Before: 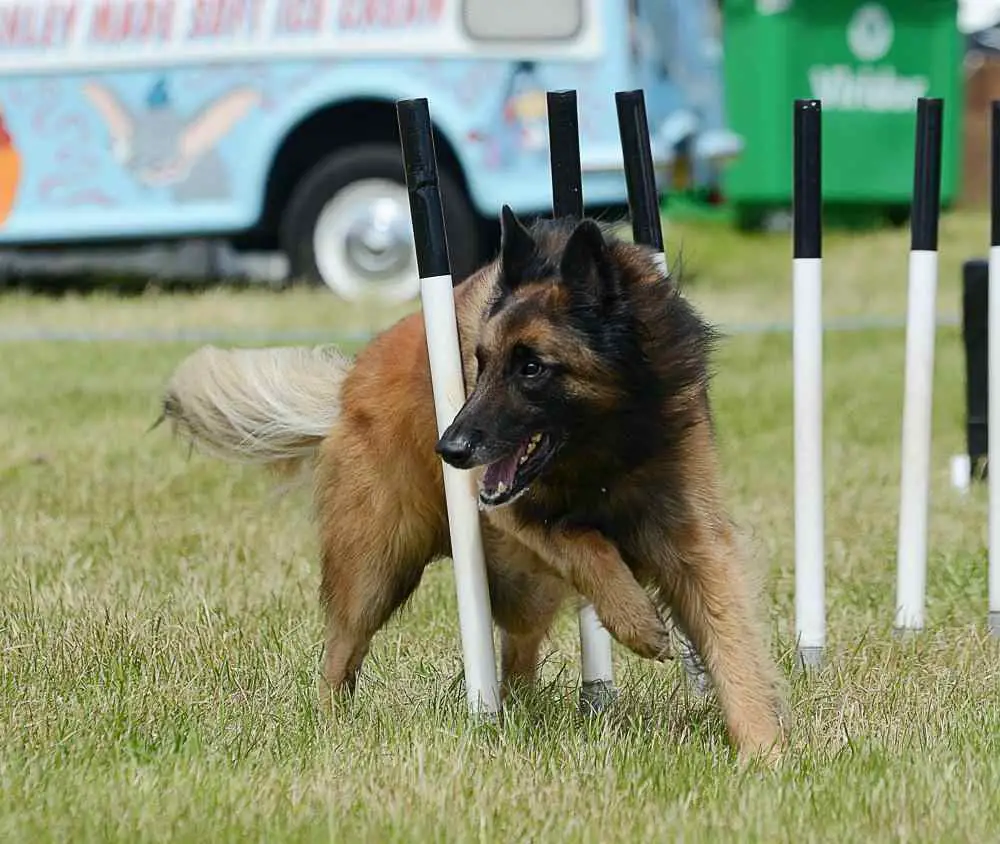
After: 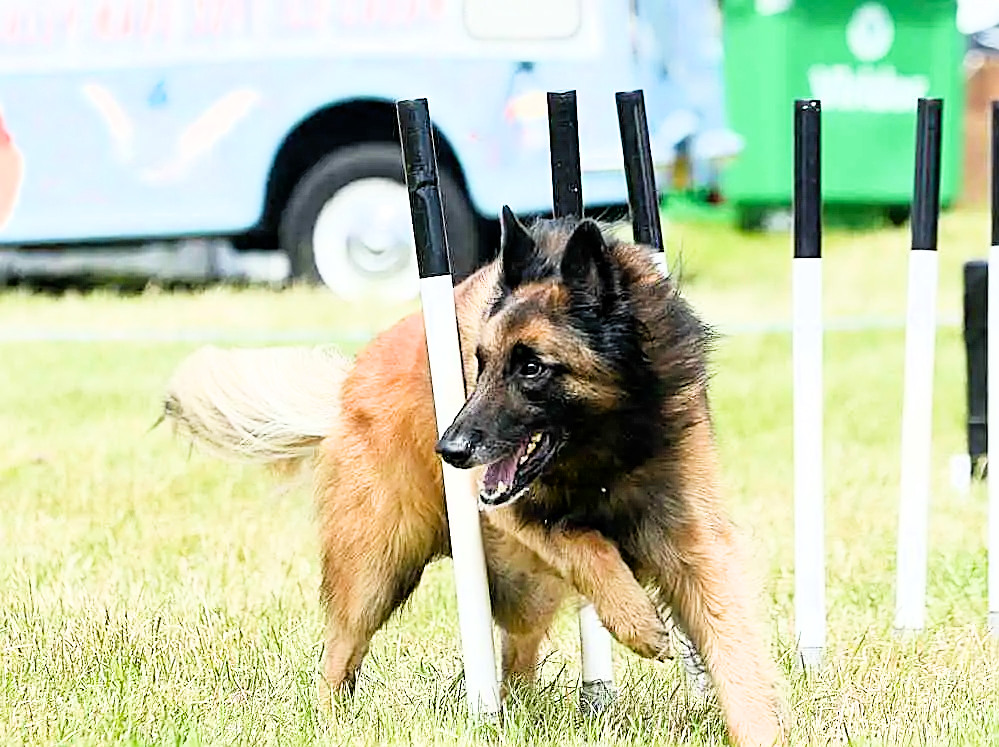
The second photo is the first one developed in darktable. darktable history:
filmic rgb: black relative exposure -7.72 EV, white relative exposure 4.36 EV, hardness 3.75, latitude 49.31%, contrast 1.101, iterations of high-quality reconstruction 10
sharpen: on, module defaults
crop and rotate: top 0%, bottom 11.408%
exposure: black level correction 0.001, exposure 1.998 EV, compensate exposure bias true, compensate highlight preservation false
